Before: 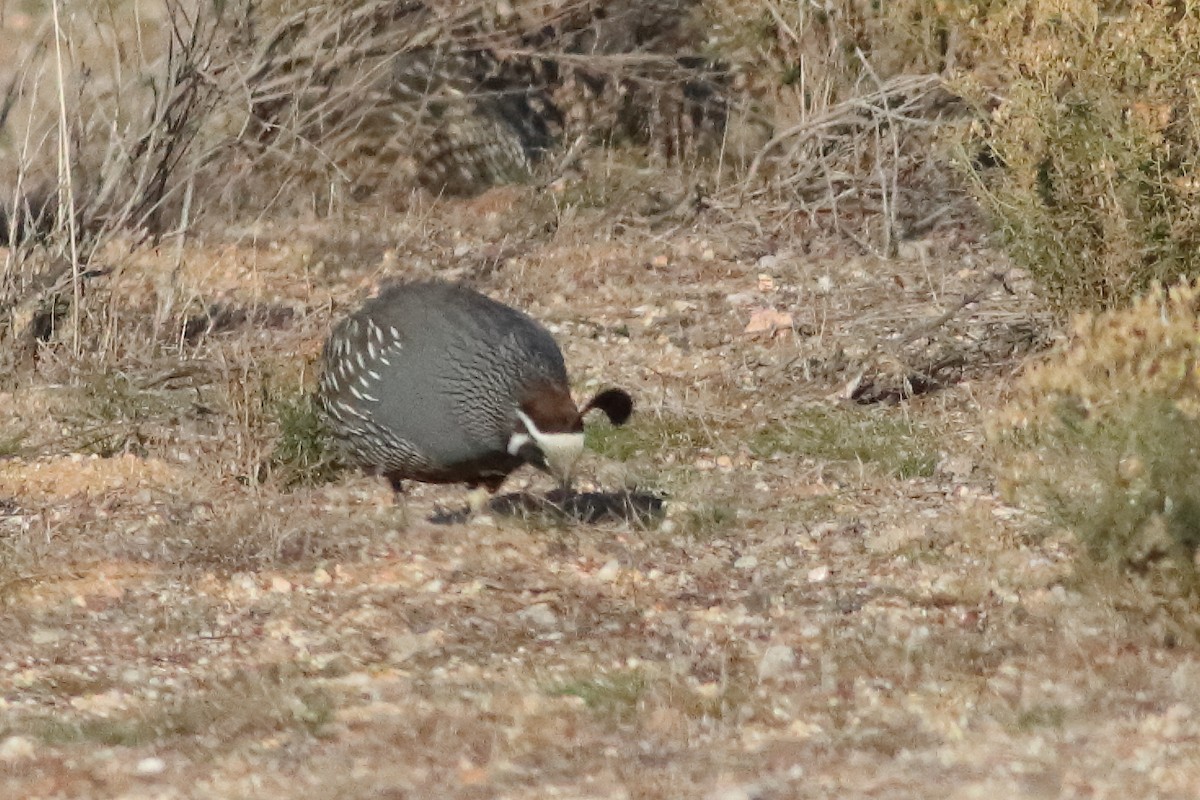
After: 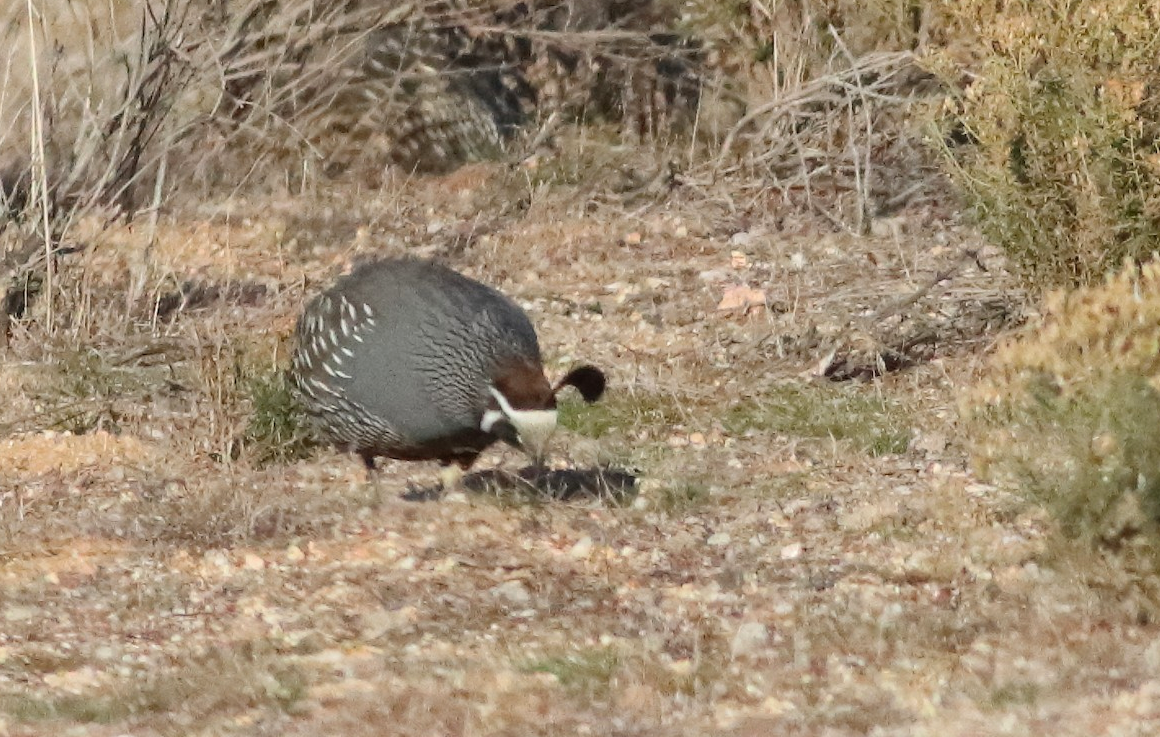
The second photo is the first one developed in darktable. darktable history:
crop: left 2.283%, top 2.965%, right 1.015%, bottom 4.9%
contrast brightness saturation: contrast 0.1, brightness 0.037, saturation 0.094
